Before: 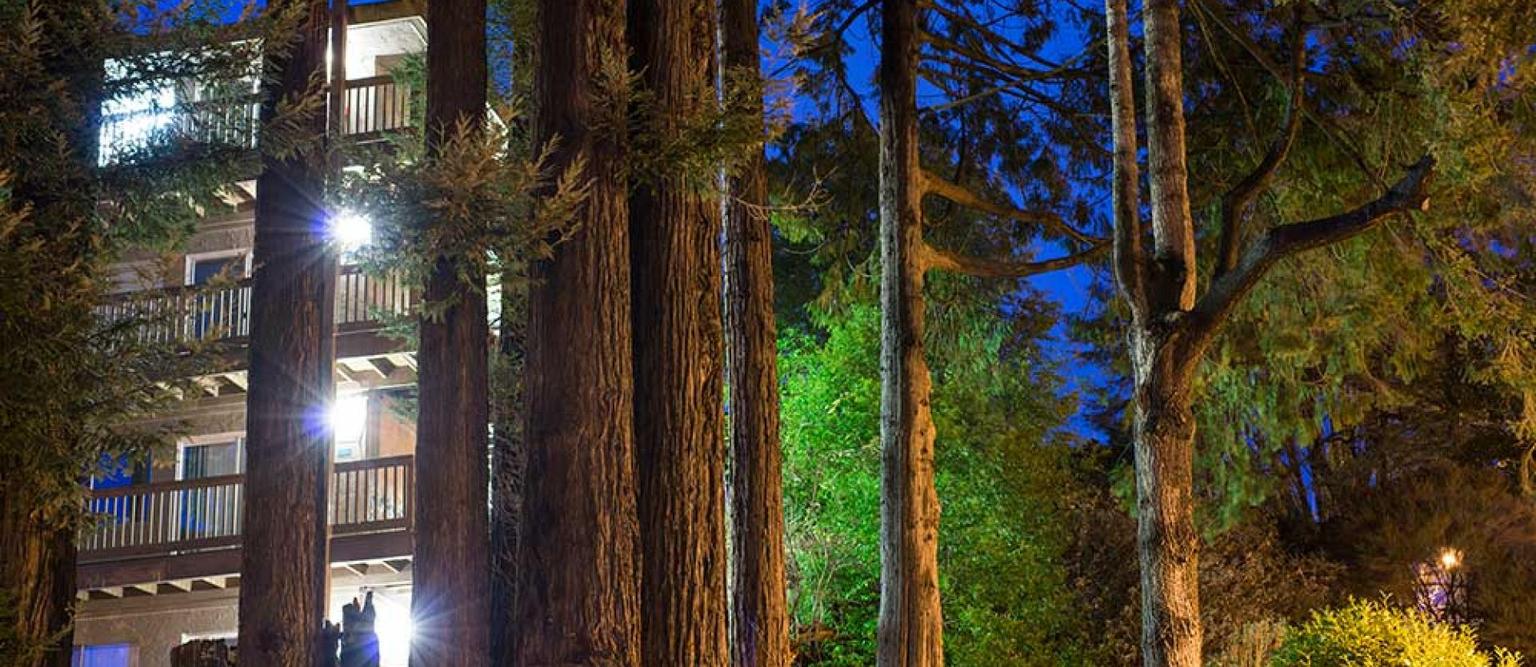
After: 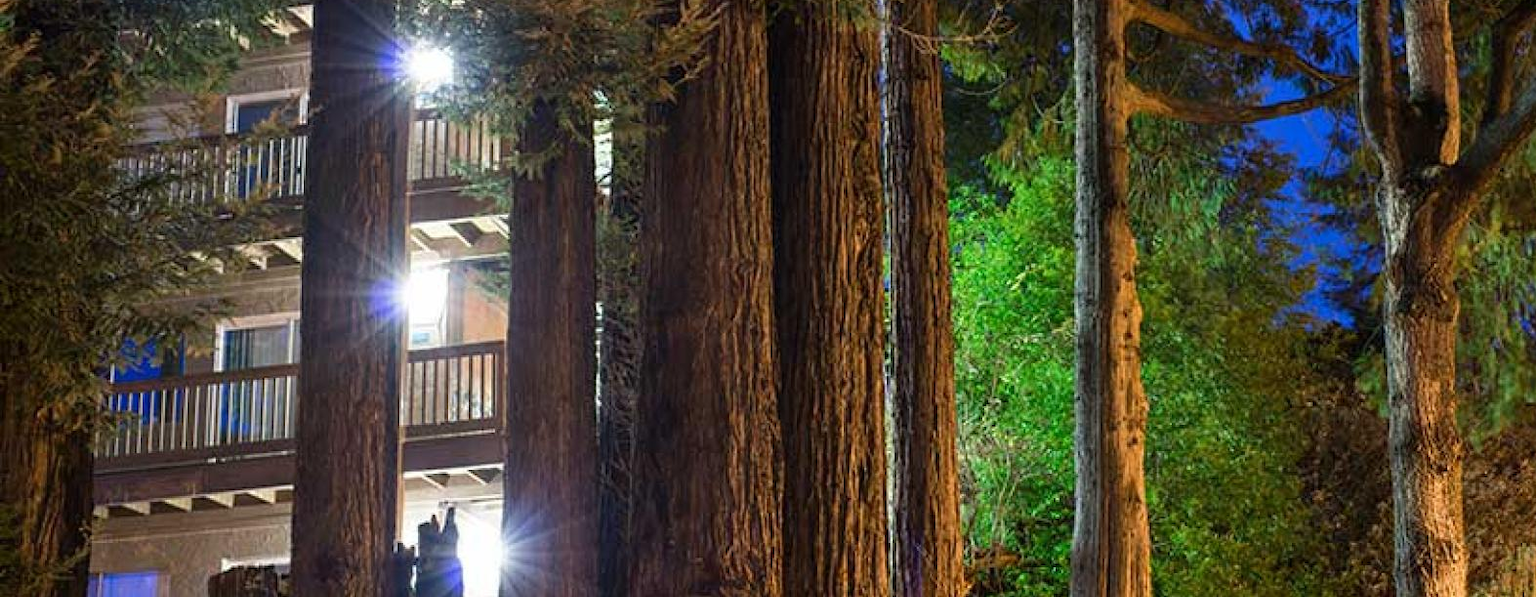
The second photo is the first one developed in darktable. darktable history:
crop: top 26.419%, right 18.047%
